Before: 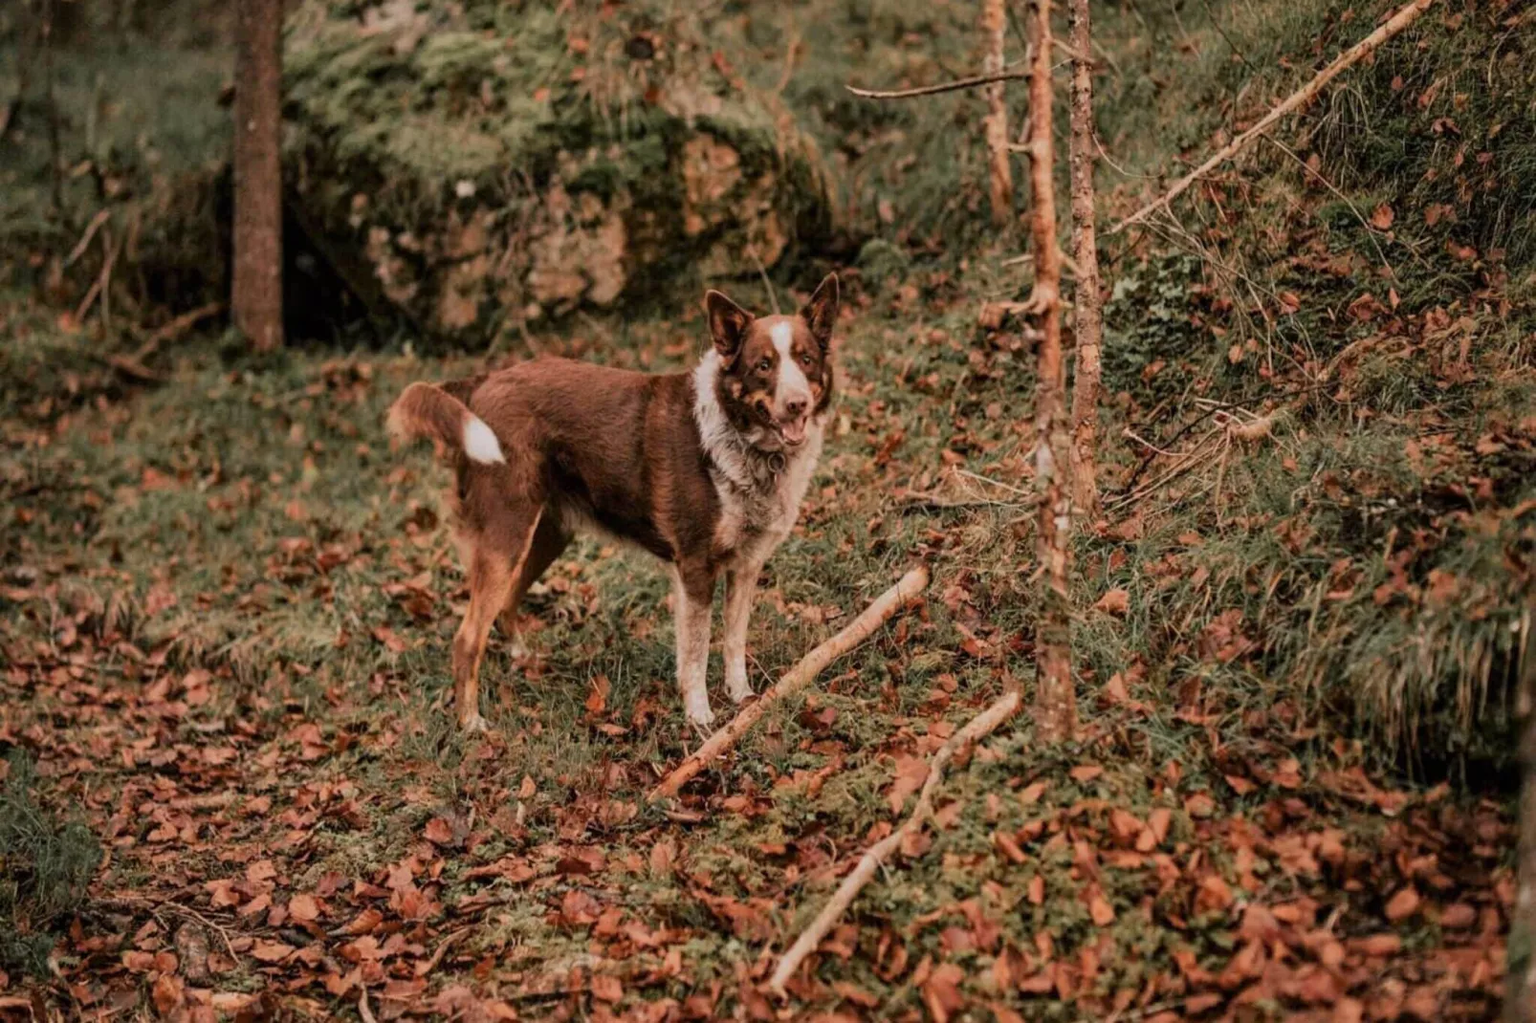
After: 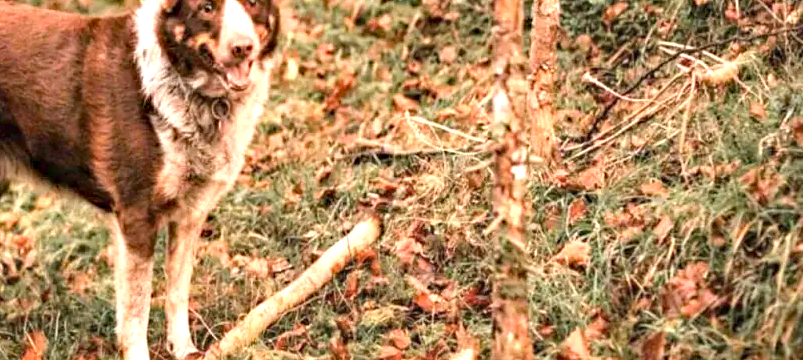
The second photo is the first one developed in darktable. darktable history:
crop: left 36.841%, top 35.131%, right 13.137%, bottom 31.18%
haze removal: strength 0.279, distance 0.256, adaptive false
exposure: black level correction 0, exposure 1.565 EV, compensate exposure bias true, compensate highlight preservation false
base curve: curves: ch0 [(0, 0) (0.297, 0.298) (1, 1)], preserve colors none
